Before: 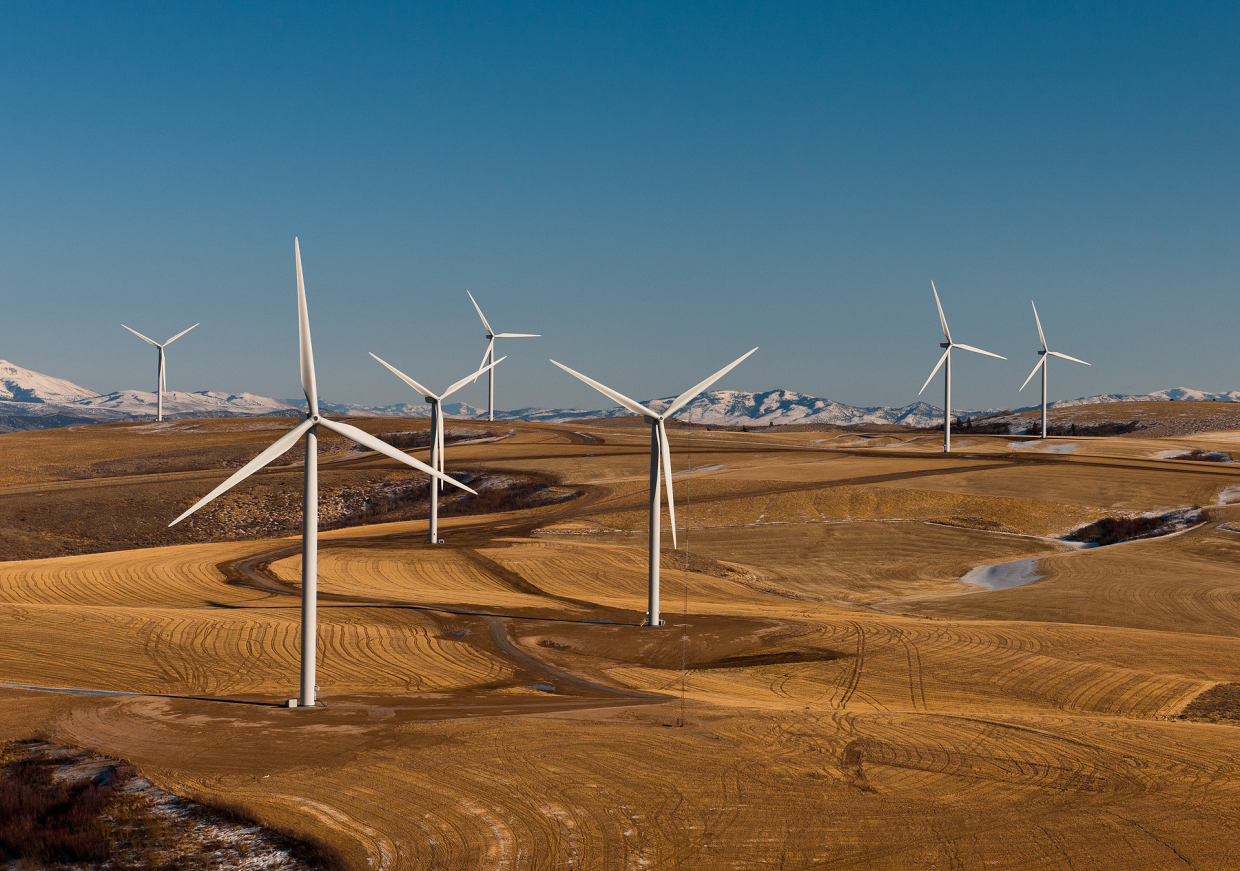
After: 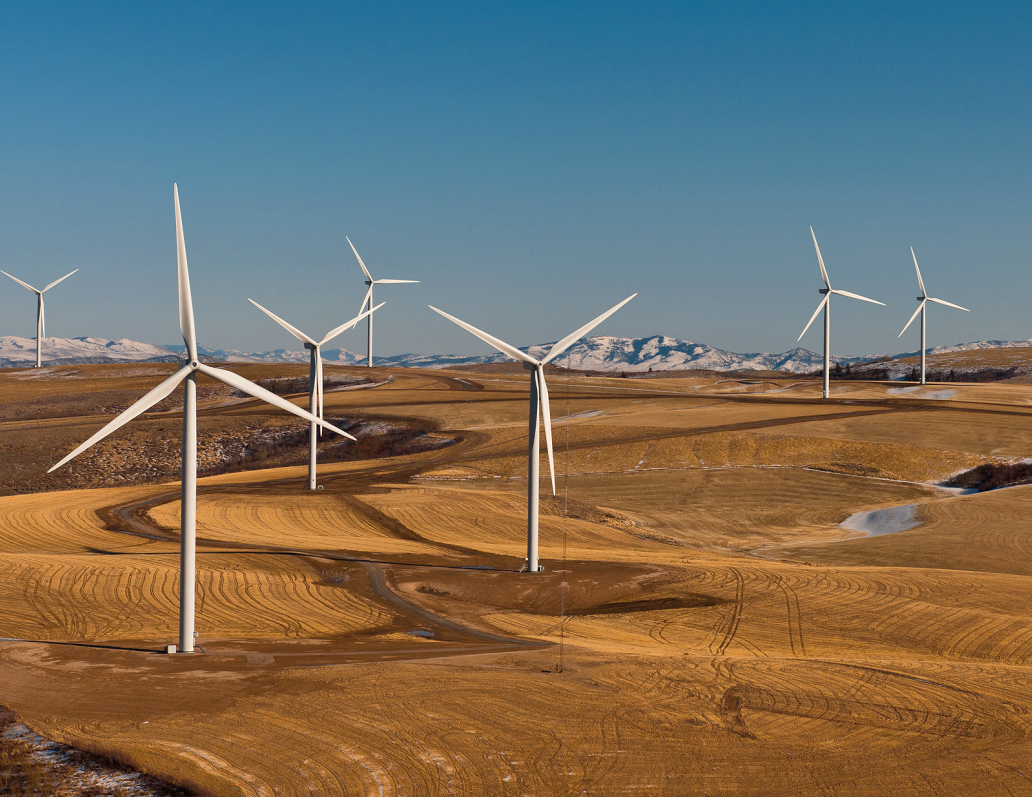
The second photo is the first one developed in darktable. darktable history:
crop: left 9.814%, top 6.232%, right 6.886%, bottom 2.243%
exposure: exposure 0.197 EV, compensate highlight preservation false
shadows and highlights: on, module defaults
